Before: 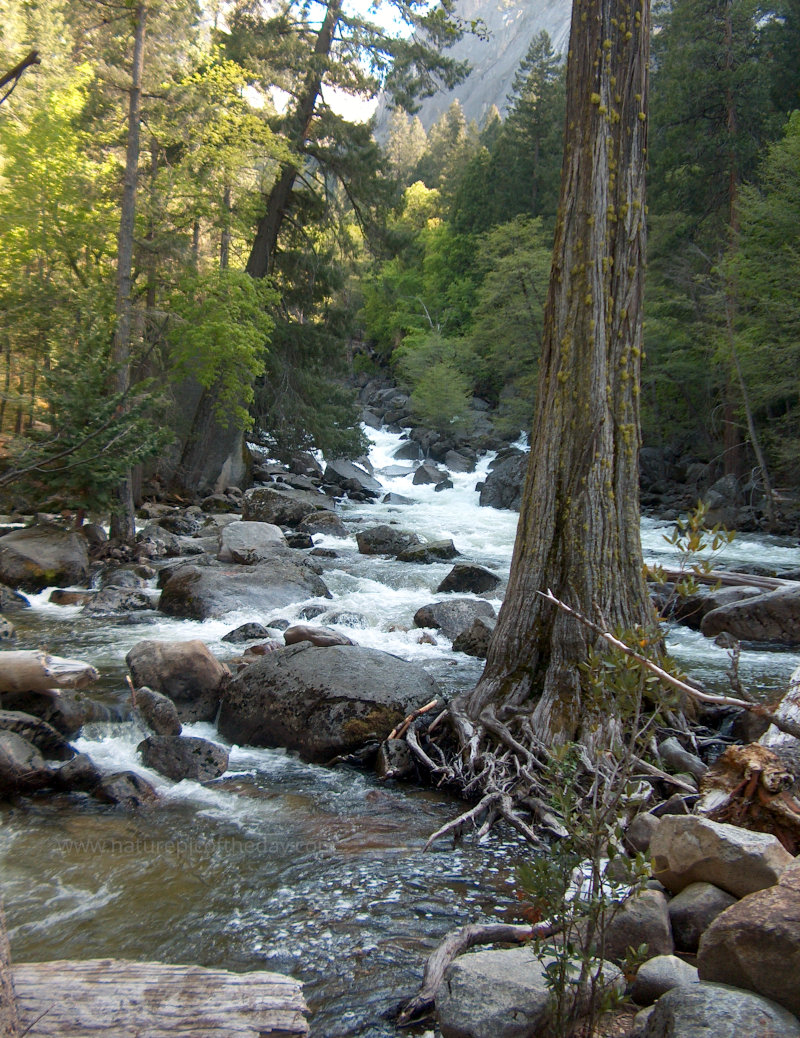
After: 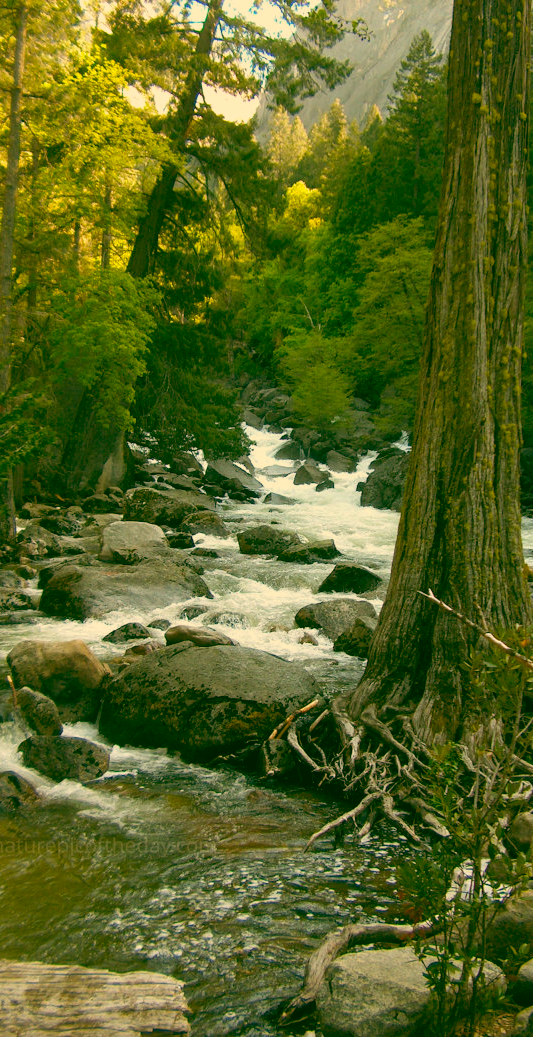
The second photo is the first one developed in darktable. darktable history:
color balance rgb: linear chroma grading › global chroma 33.4%
color balance: lift [1.005, 0.99, 1.007, 1.01], gamma [1, 1.034, 1.032, 0.966], gain [0.873, 1.055, 1.067, 0.933]
color correction: highlights a* 8.98, highlights b* 15.09, shadows a* -0.49, shadows b* 26.52
crop and rotate: left 15.055%, right 18.278%
